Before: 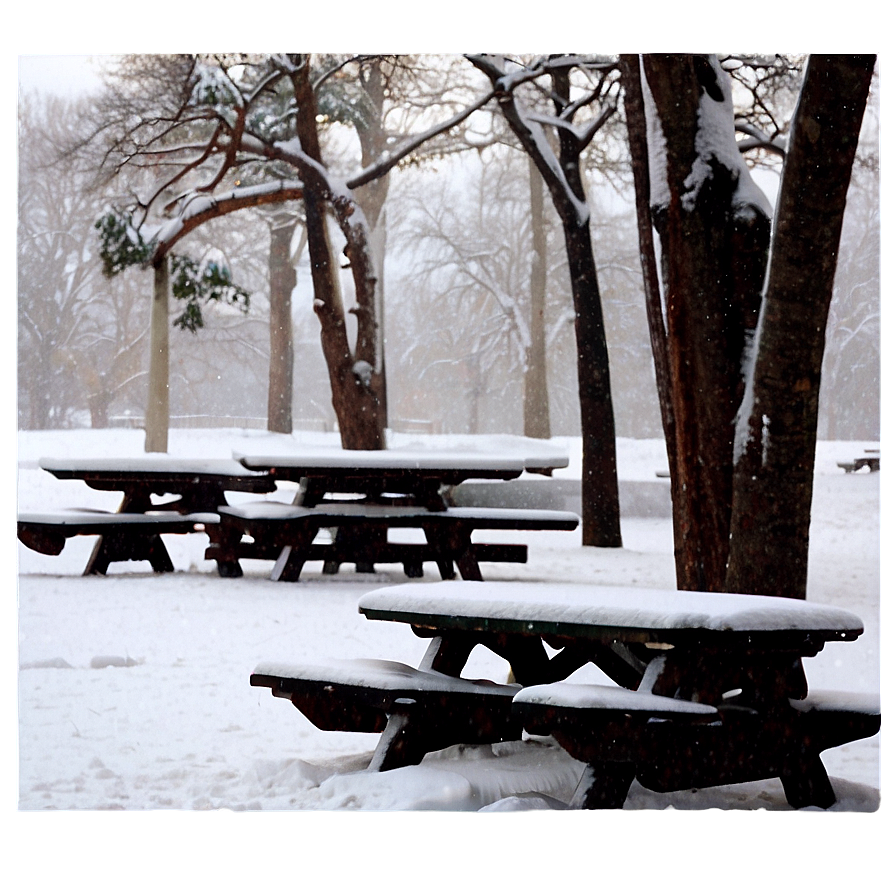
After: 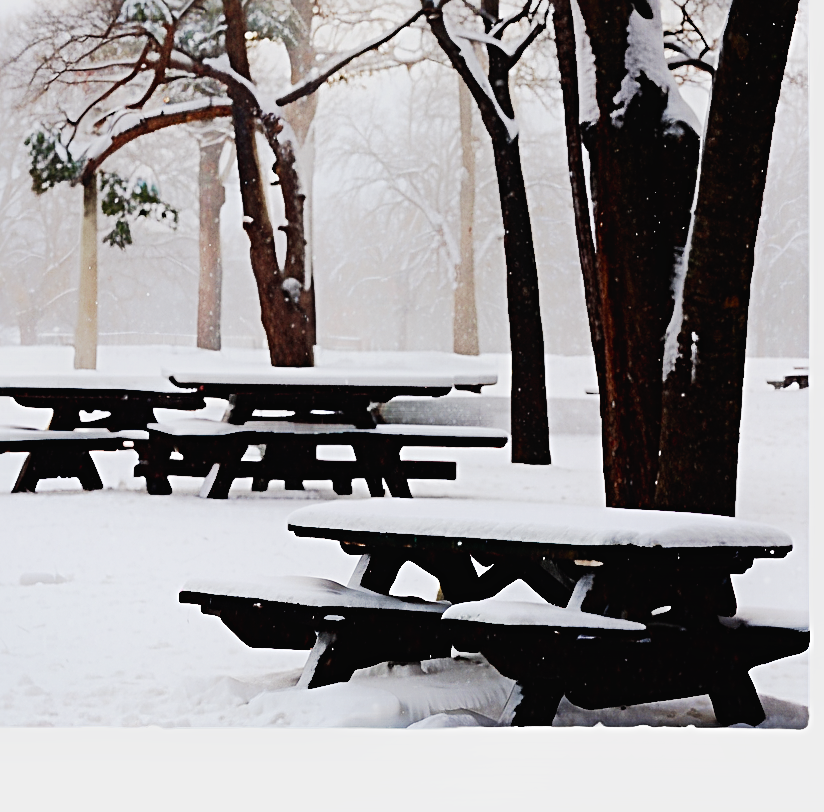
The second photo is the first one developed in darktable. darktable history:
exposure: exposure 0.208 EV, compensate highlight preservation false
sharpen: radius 3.987
crop and rotate: left 7.992%, top 9.332%
color zones: curves: ch0 [(0, 0.559) (0.153, 0.551) (0.229, 0.5) (0.429, 0.5) (0.571, 0.5) (0.714, 0.5) (0.857, 0.5) (1, 0.559)]; ch1 [(0, 0.417) (0.112, 0.336) (0.213, 0.26) (0.429, 0.34) (0.571, 0.35) (0.683, 0.331) (0.857, 0.344) (1, 0.417)], mix -131.39%
local contrast: mode bilateral grid, contrast 19, coarseness 49, detail 103%, midtone range 0.2
contrast equalizer: y [[0.6 ×6], [0.55 ×6], [0 ×6], [0 ×6], [0 ×6]], mix -1
tone curve: curves: ch0 [(0, 0.017) (0.091, 0.046) (0.298, 0.287) (0.439, 0.482) (0.64, 0.729) (0.785, 0.817) (0.995, 0.917)]; ch1 [(0, 0) (0.384, 0.365) (0.463, 0.447) (0.486, 0.474) (0.503, 0.497) (0.526, 0.52) (0.555, 0.564) (0.578, 0.595) (0.638, 0.644) (0.766, 0.773) (1, 1)]; ch2 [(0, 0) (0.374, 0.344) (0.449, 0.434) (0.501, 0.501) (0.528, 0.519) (0.569, 0.589) (0.61, 0.646) (0.666, 0.688) (1, 1)], preserve colors none
